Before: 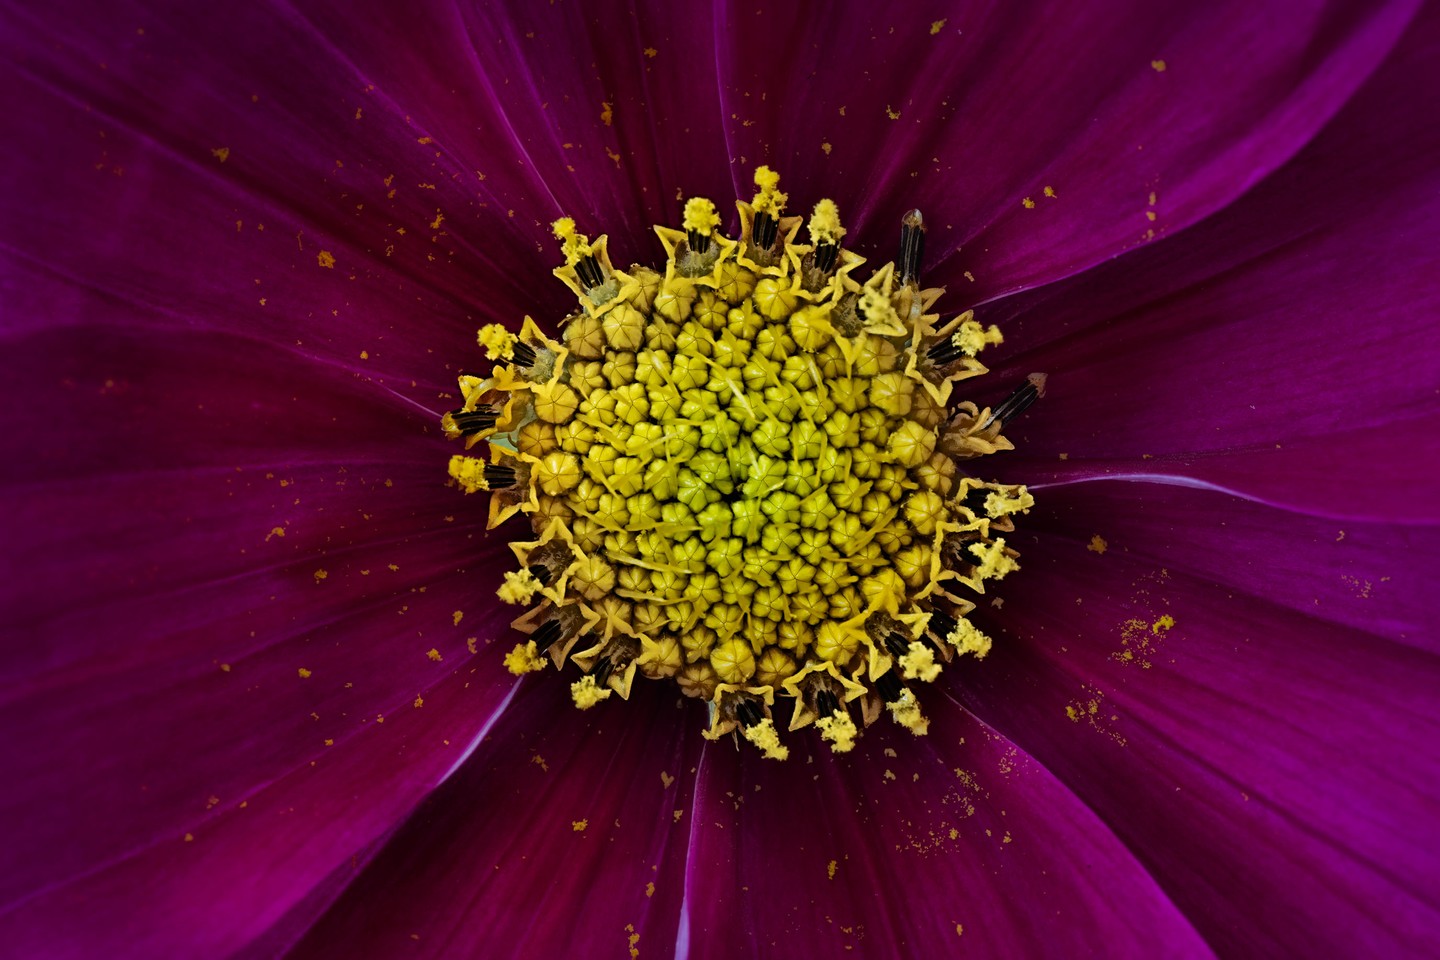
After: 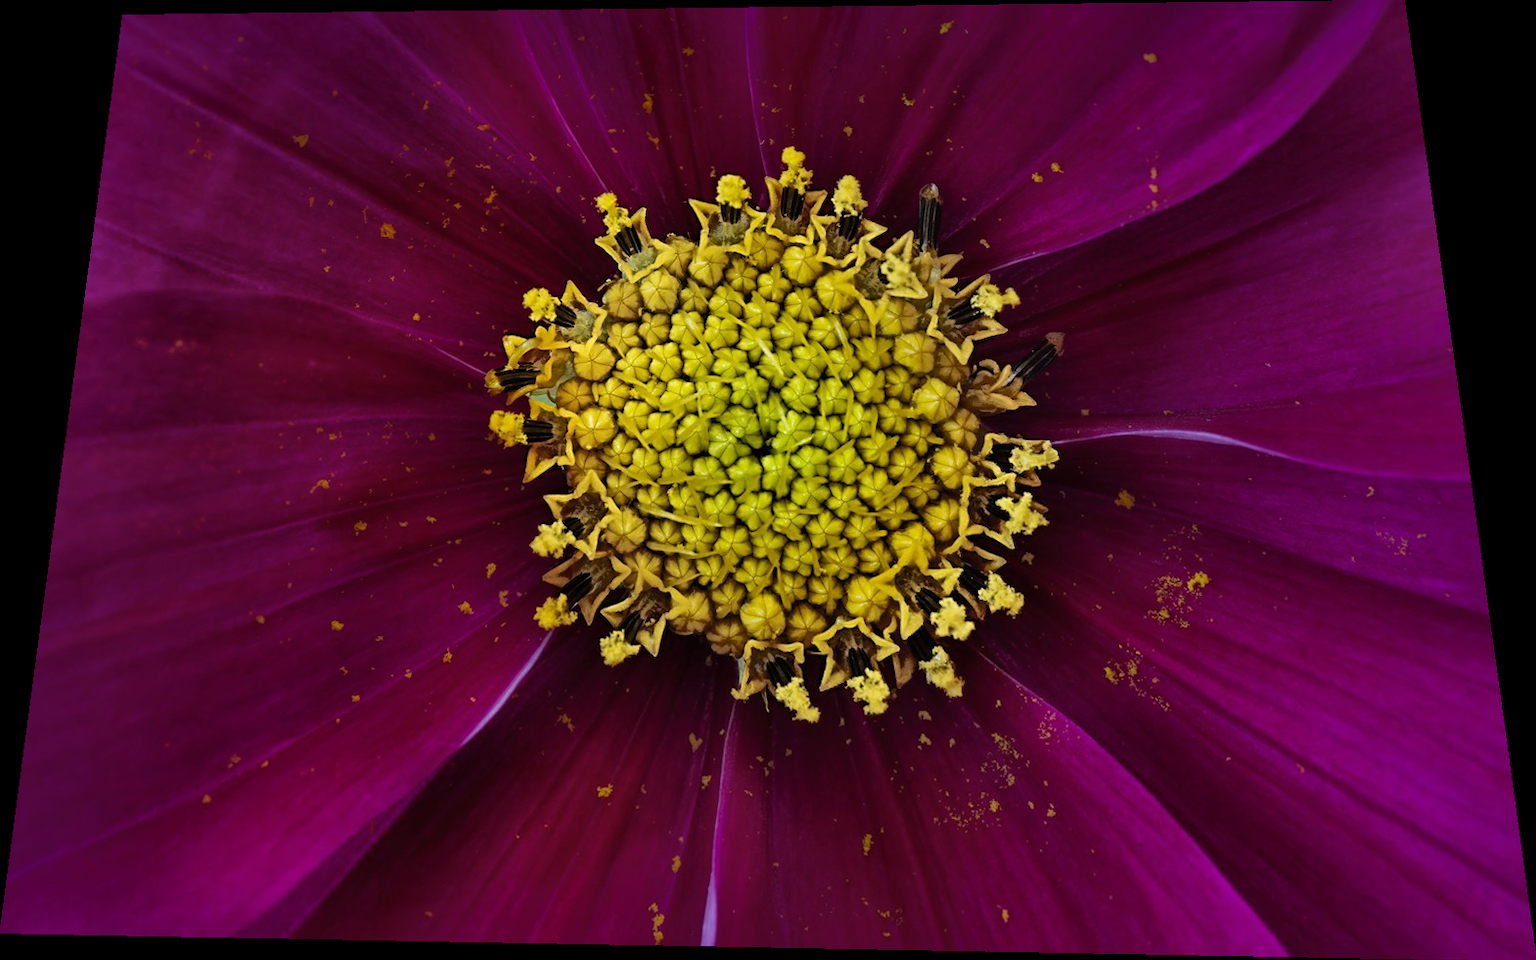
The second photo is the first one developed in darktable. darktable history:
rotate and perspective: rotation 0.128°, lens shift (vertical) -0.181, lens shift (horizontal) -0.044, shear 0.001, automatic cropping off
shadows and highlights: shadows 62.66, white point adjustment 0.37, highlights -34.44, compress 83.82%
